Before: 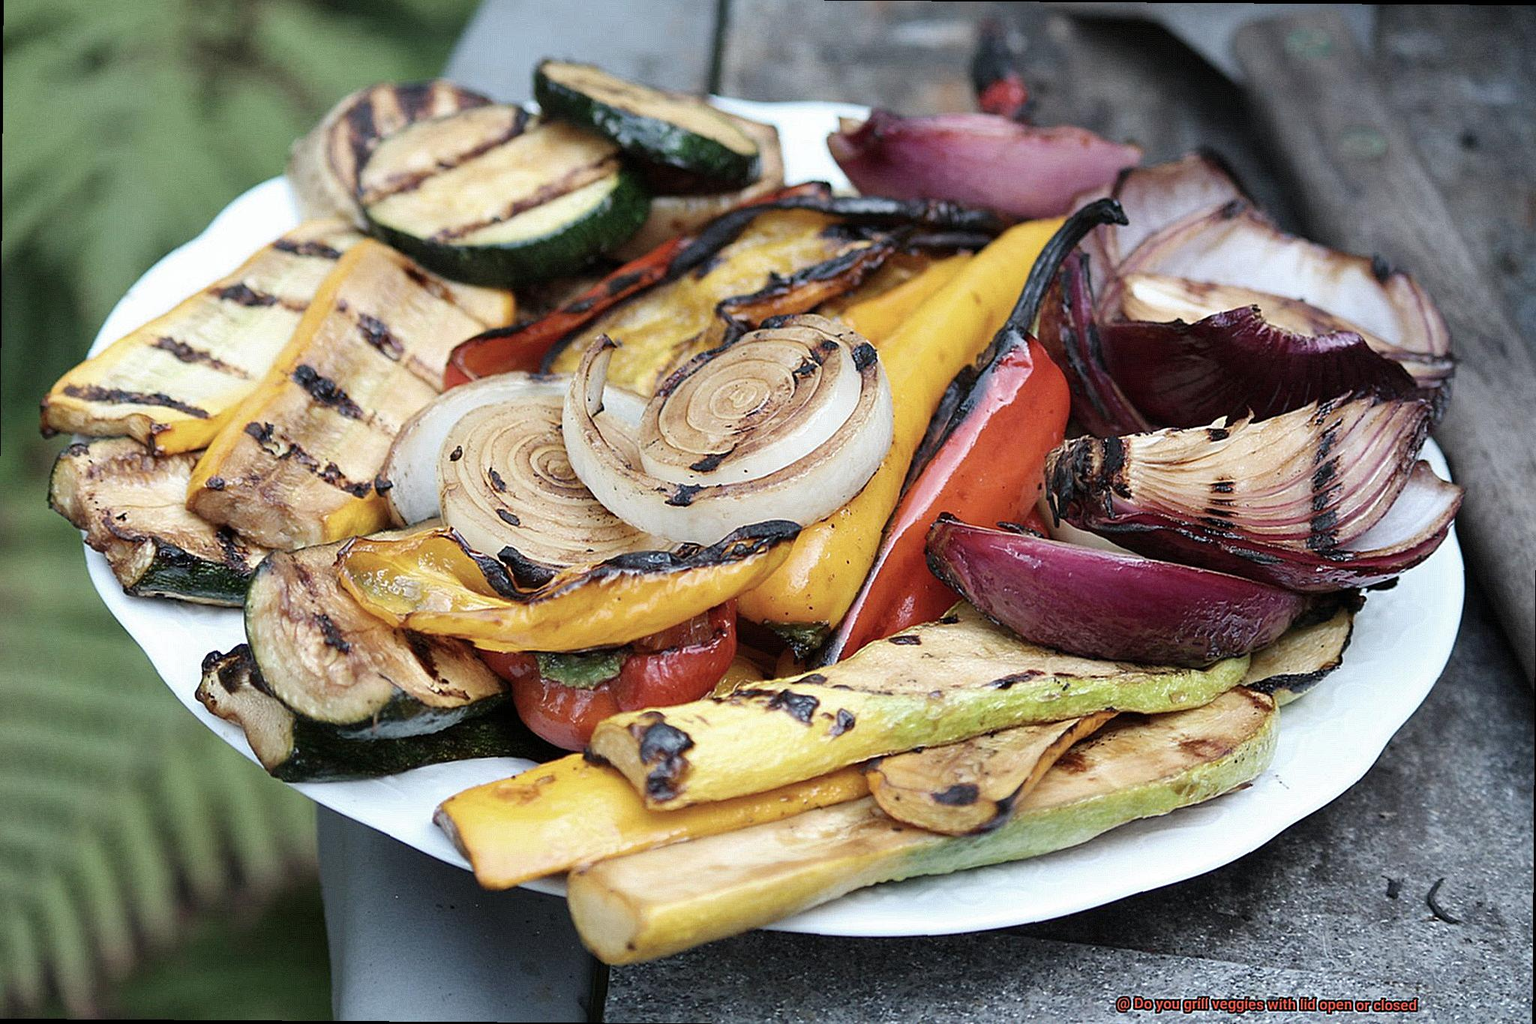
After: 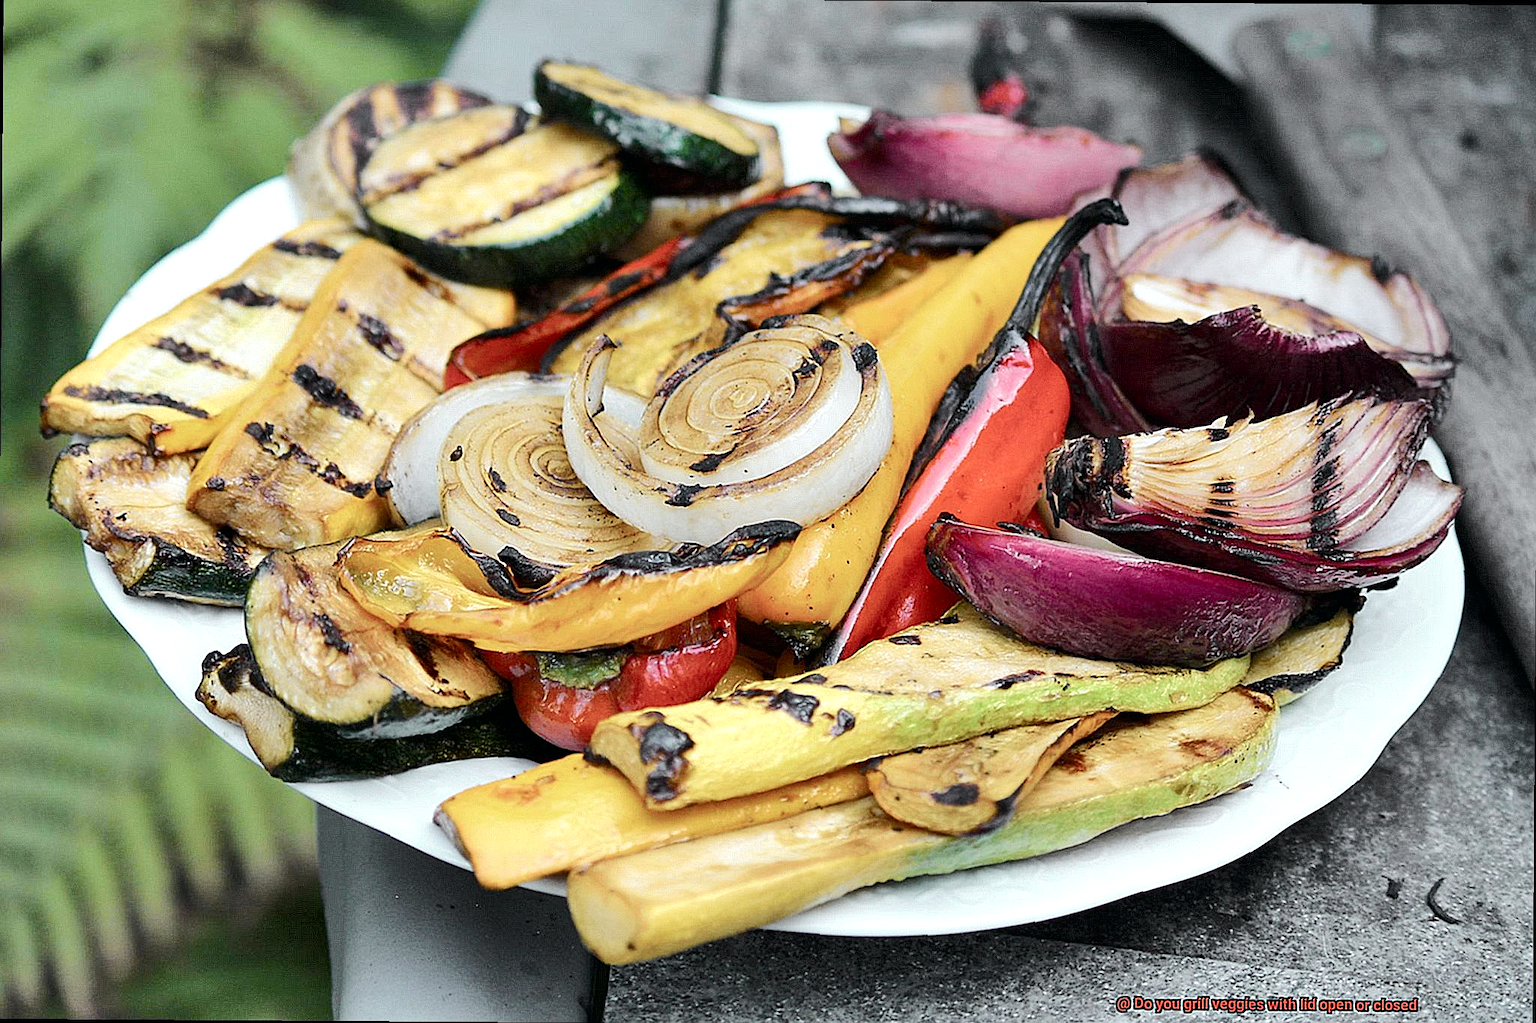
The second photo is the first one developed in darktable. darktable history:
sharpen: radius 1.003
exposure: exposure 0.203 EV, compensate exposure bias true, compensate highlight preservation false
shadows and highlights: shadows 43.6, white point adjustment -1.34, highlights color adjustment 32.12%, soften with gaussian
tone curve: curves: ch0 [(0, 0) (0.037, 0.011) (0.131, 0.108) (0.279, 0.279) (0.476, 0.554) (0.617, 0.693) (0.704, 0.77) (0.813, 0.852) (0.916, 0.924) (1, 0.993)]; ch1 [(0, 0) (0.318, 0.278) (0.444, 0.427) (0.493, 0.492) (0.508, 0.502) (0.534, 0.529) (0.562, 0.563) (0.626, 0.662) (0.746, 0.764) (1, 1)]; ch2 [(0, 0) (0.316, 0.292) (0.381, 0.37) (0.423, 0.448) (0.476, 0.492) (0.502, 0.498) (0.522, 0.518) (0.533, 0.532) (0.586, 0.631) (0.634, 0.663) (0.7, 0.7) (0.861, 0.808) (1, 0.951)], color space Lab, independent channels
